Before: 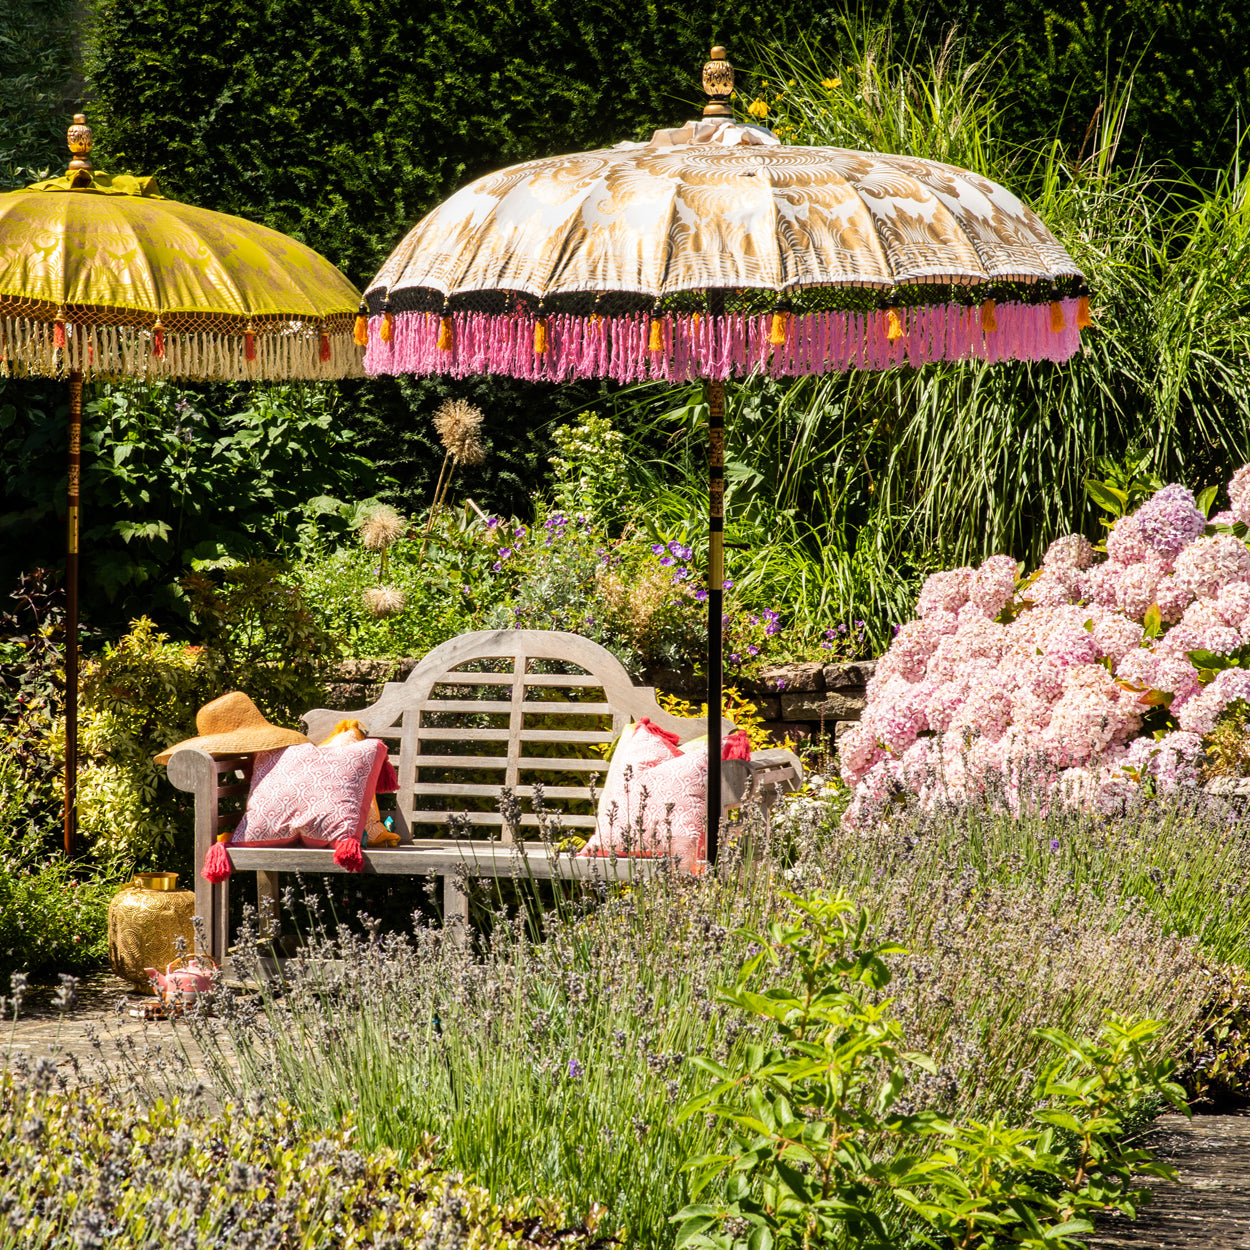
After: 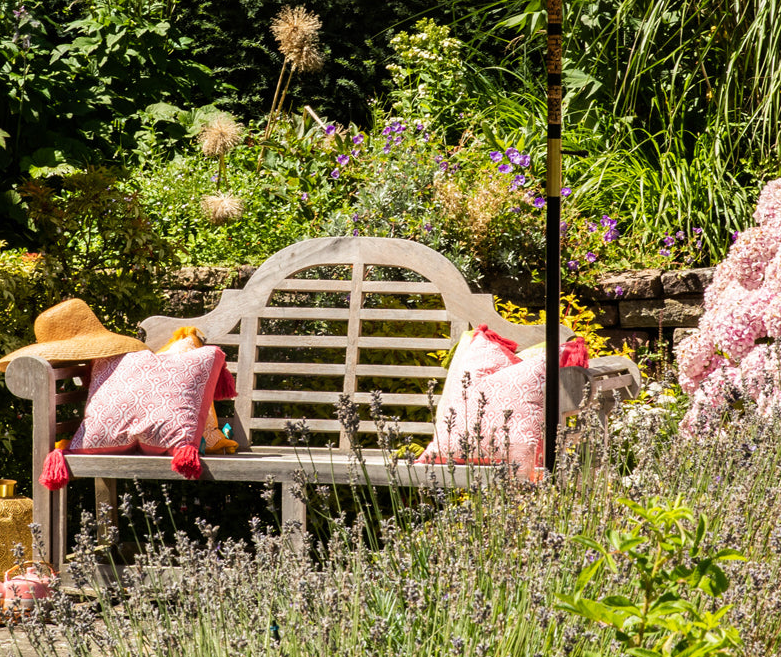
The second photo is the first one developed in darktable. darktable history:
crop: left 13.003%, top 31.476%, right 24.515%, bottom 15.893%
